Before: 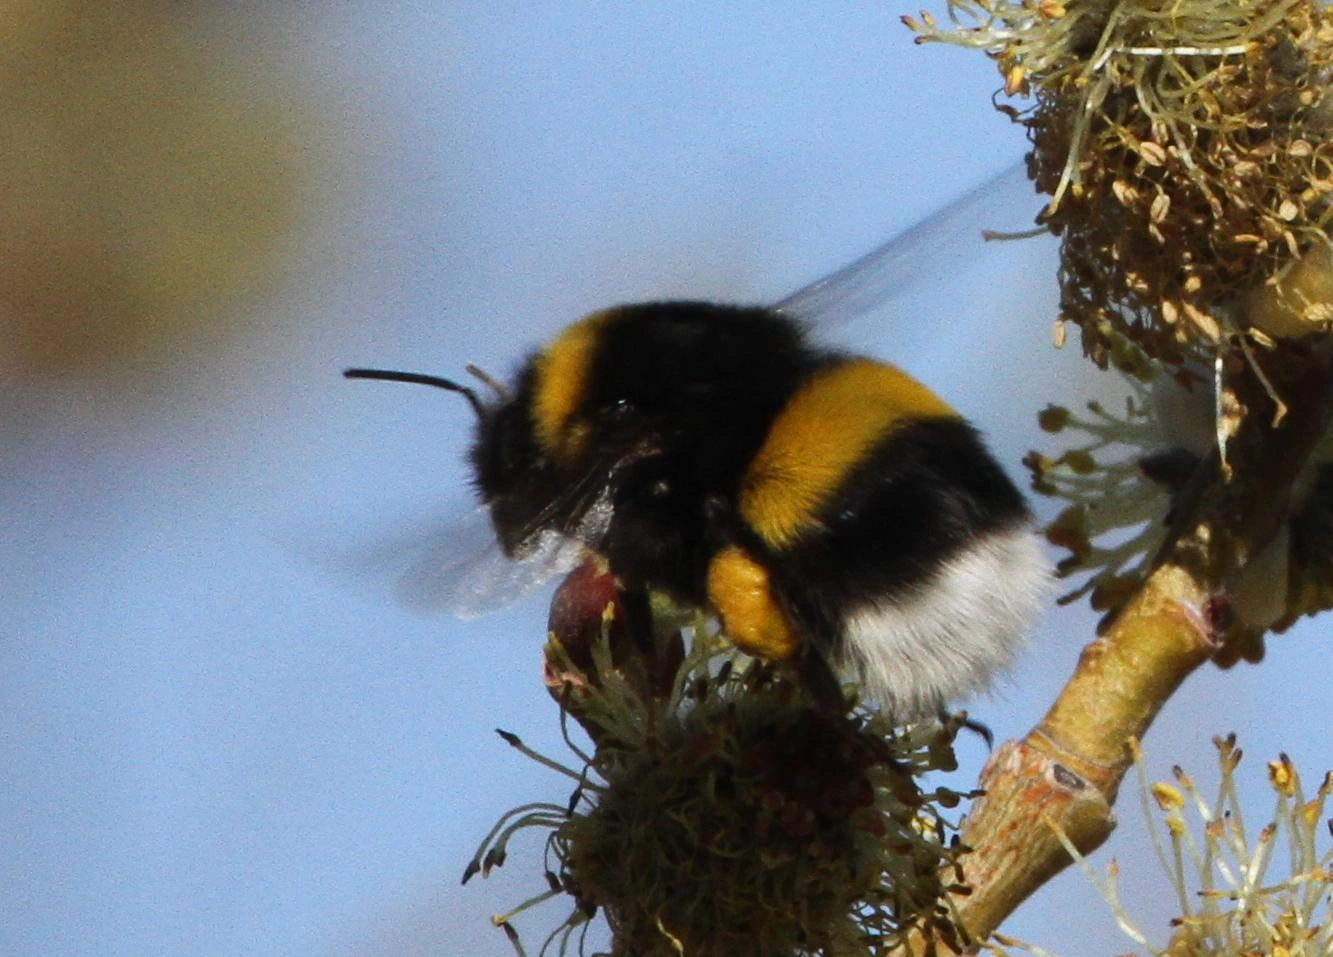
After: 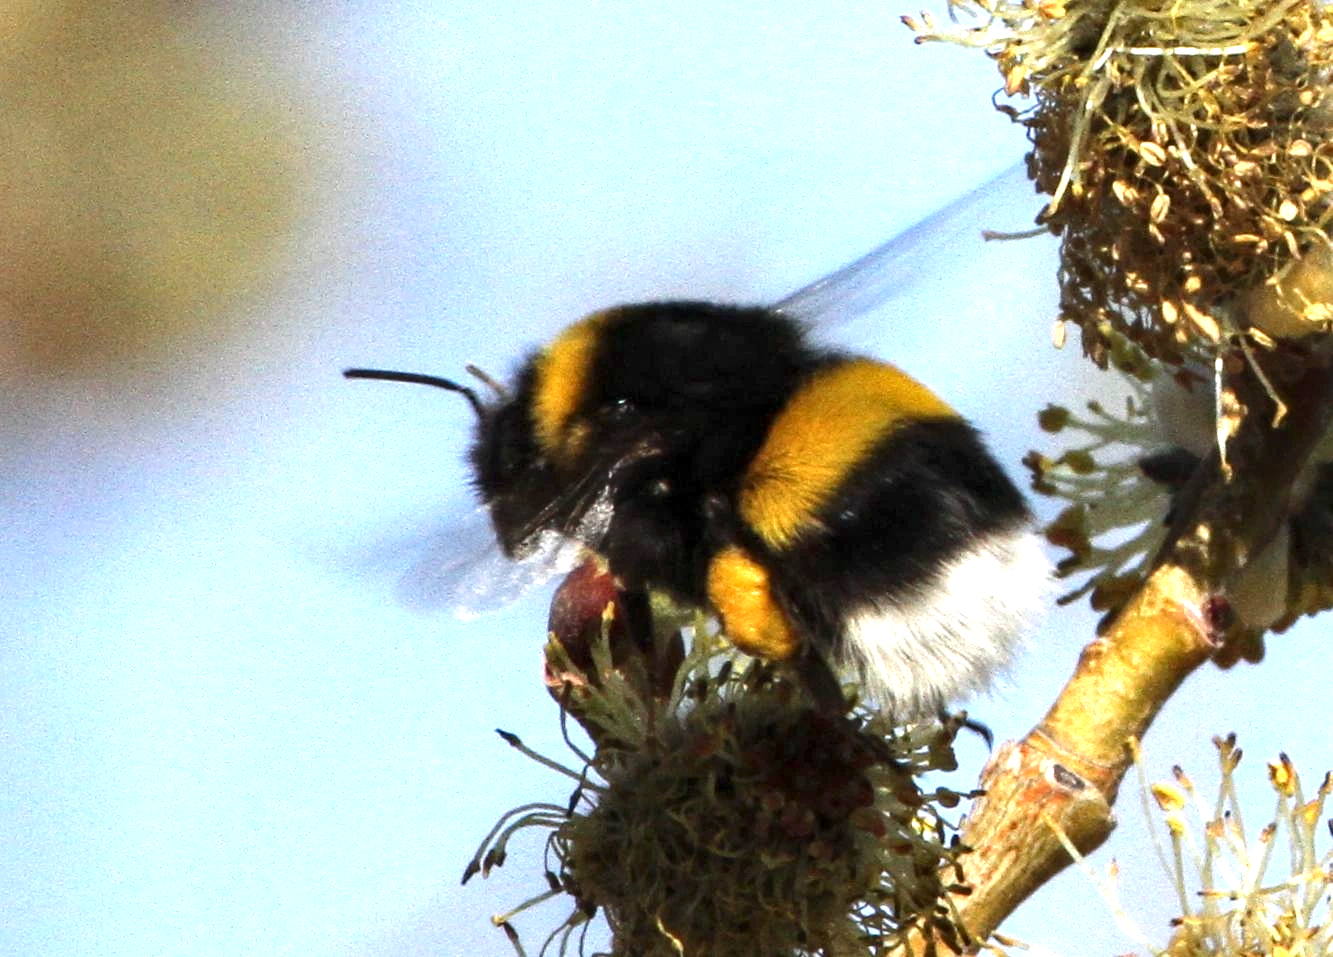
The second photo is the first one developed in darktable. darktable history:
local contrast: highlights 23%, shadows 75%, midtone range 0.746
exposure: black level correction 0, exposure 1.2 EV, compensate highlight preservation false
